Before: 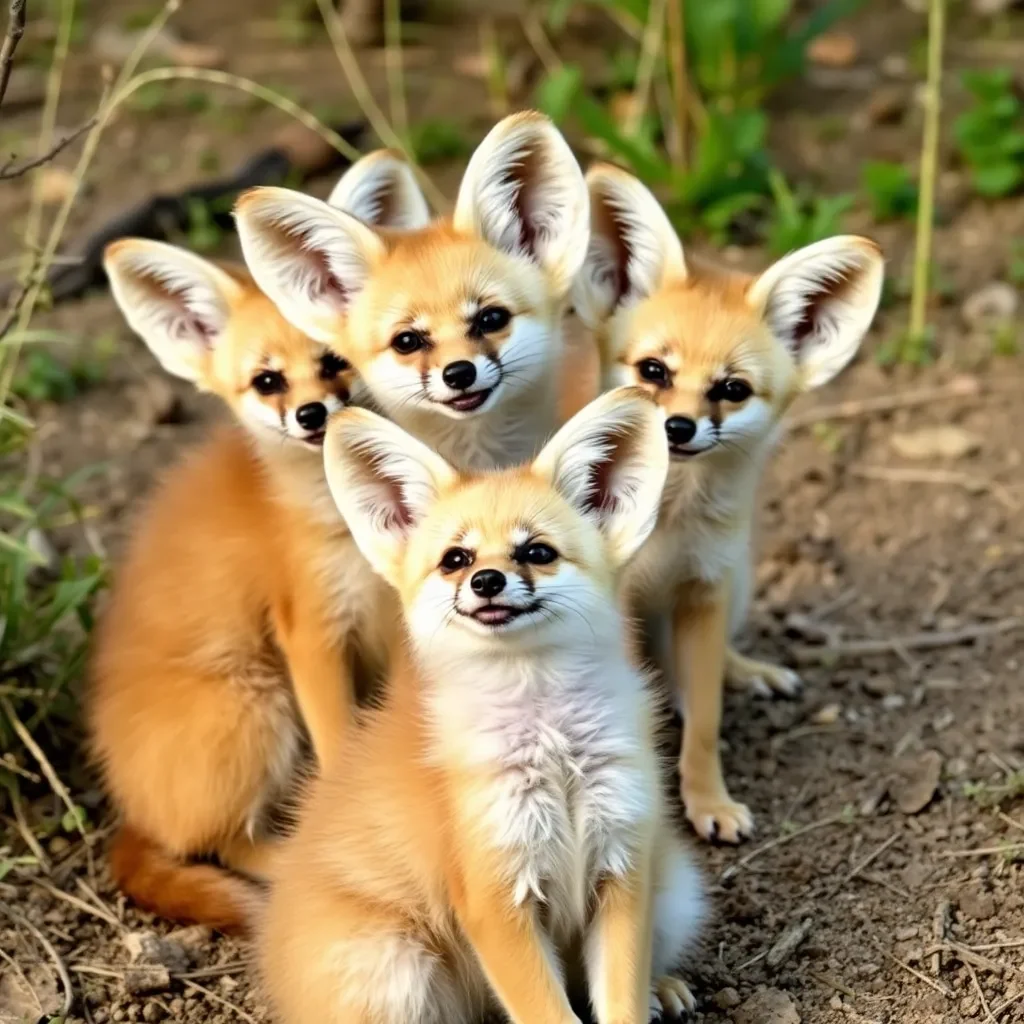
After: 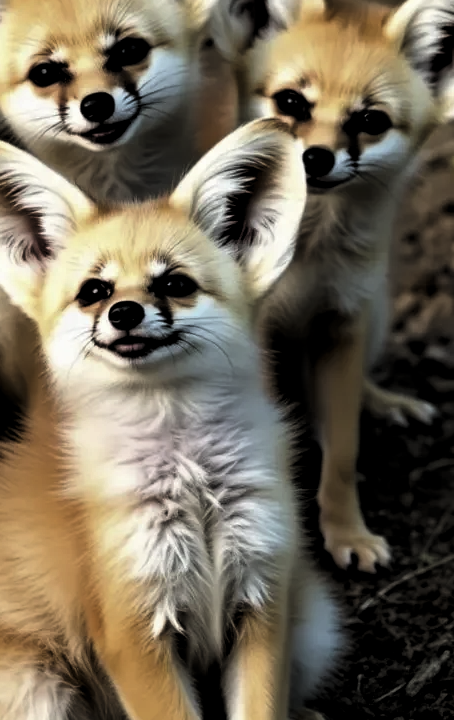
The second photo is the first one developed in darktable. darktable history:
crop: left 35.432%, top 26.233%, right 20.145%, bottom 3.432%
base curve: curves: ch0 [(0, 0) (0.283, 0.295) (1, 1)], preserve colors none
levels: mode automatic, black 8.58%, gray 59.42%, levels [0, 0.445, 1]
